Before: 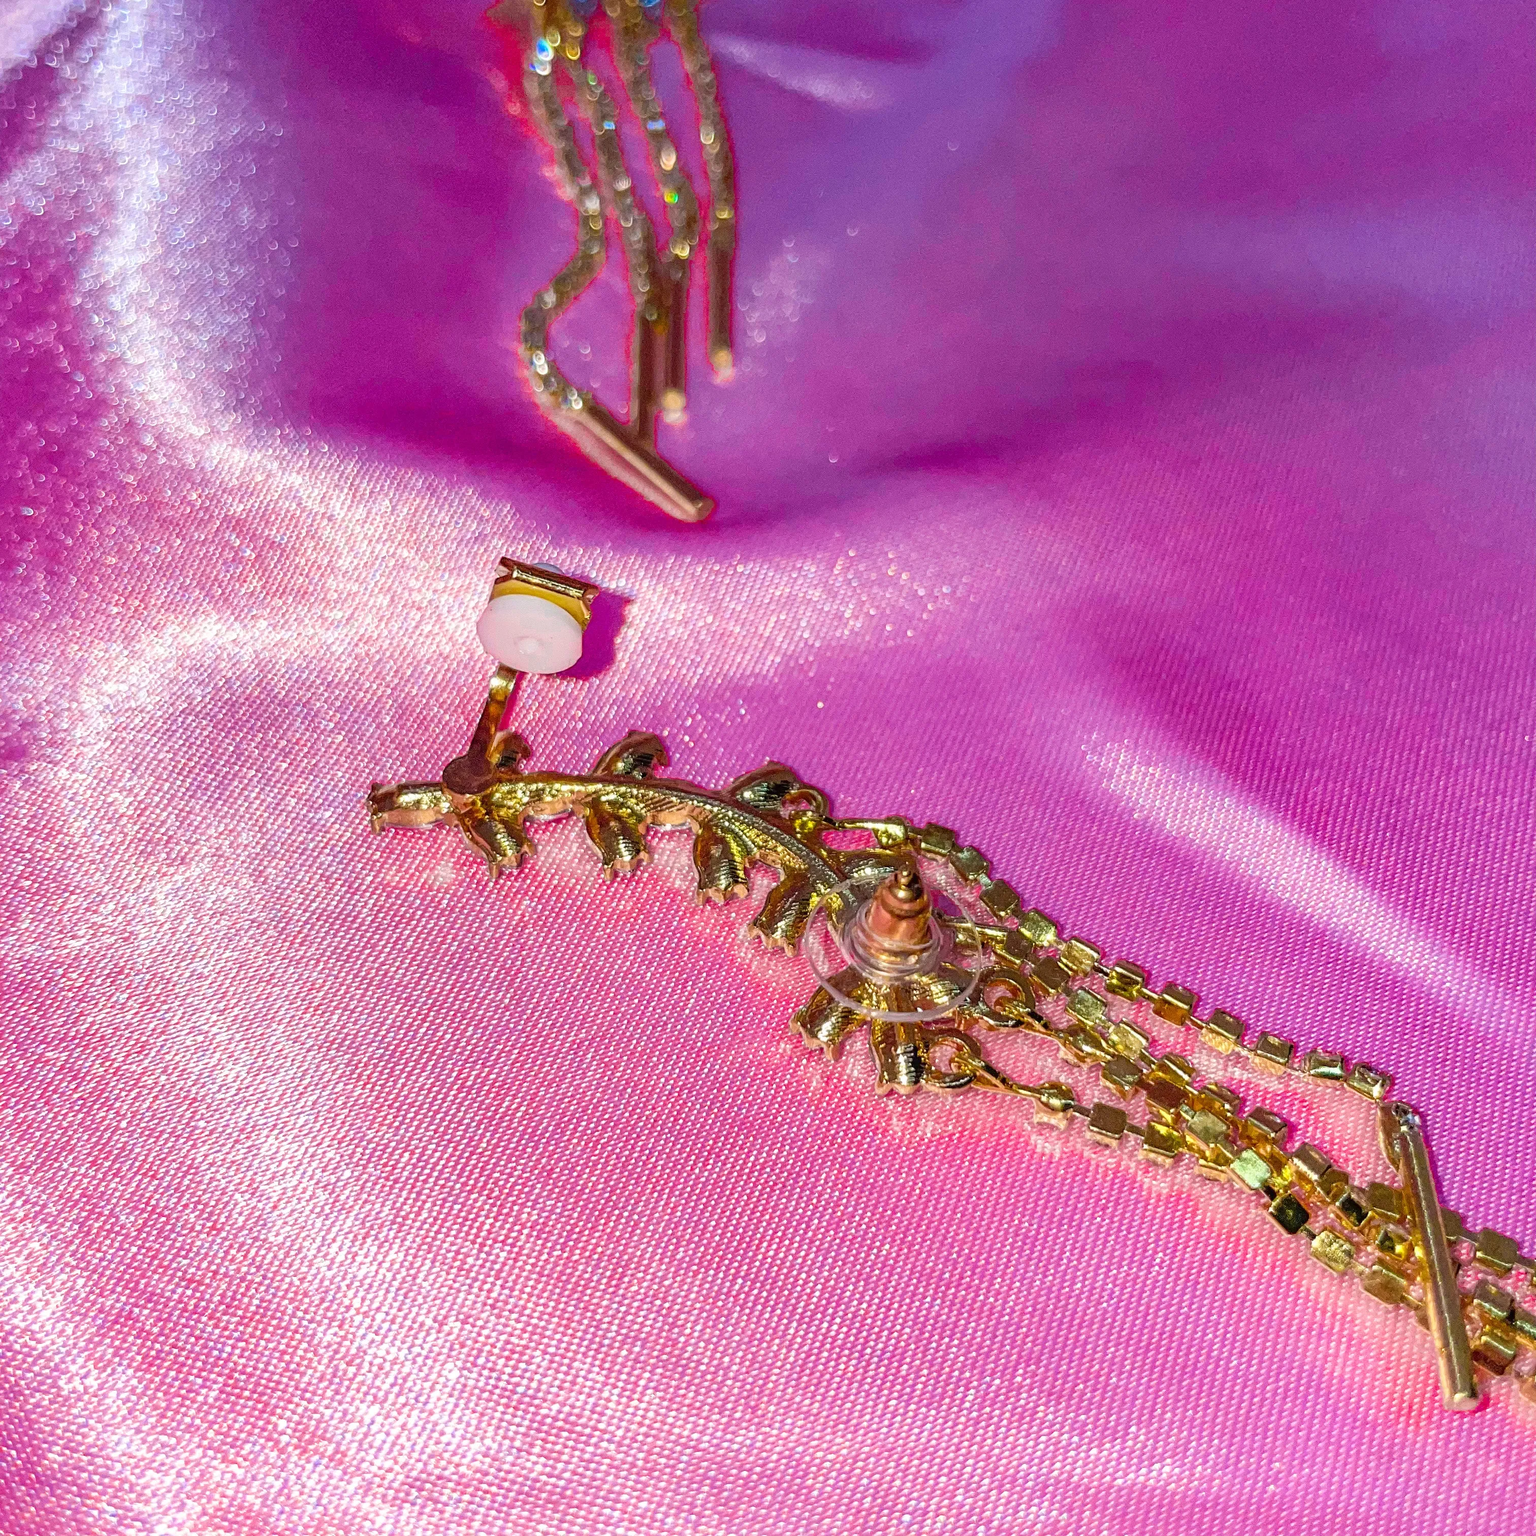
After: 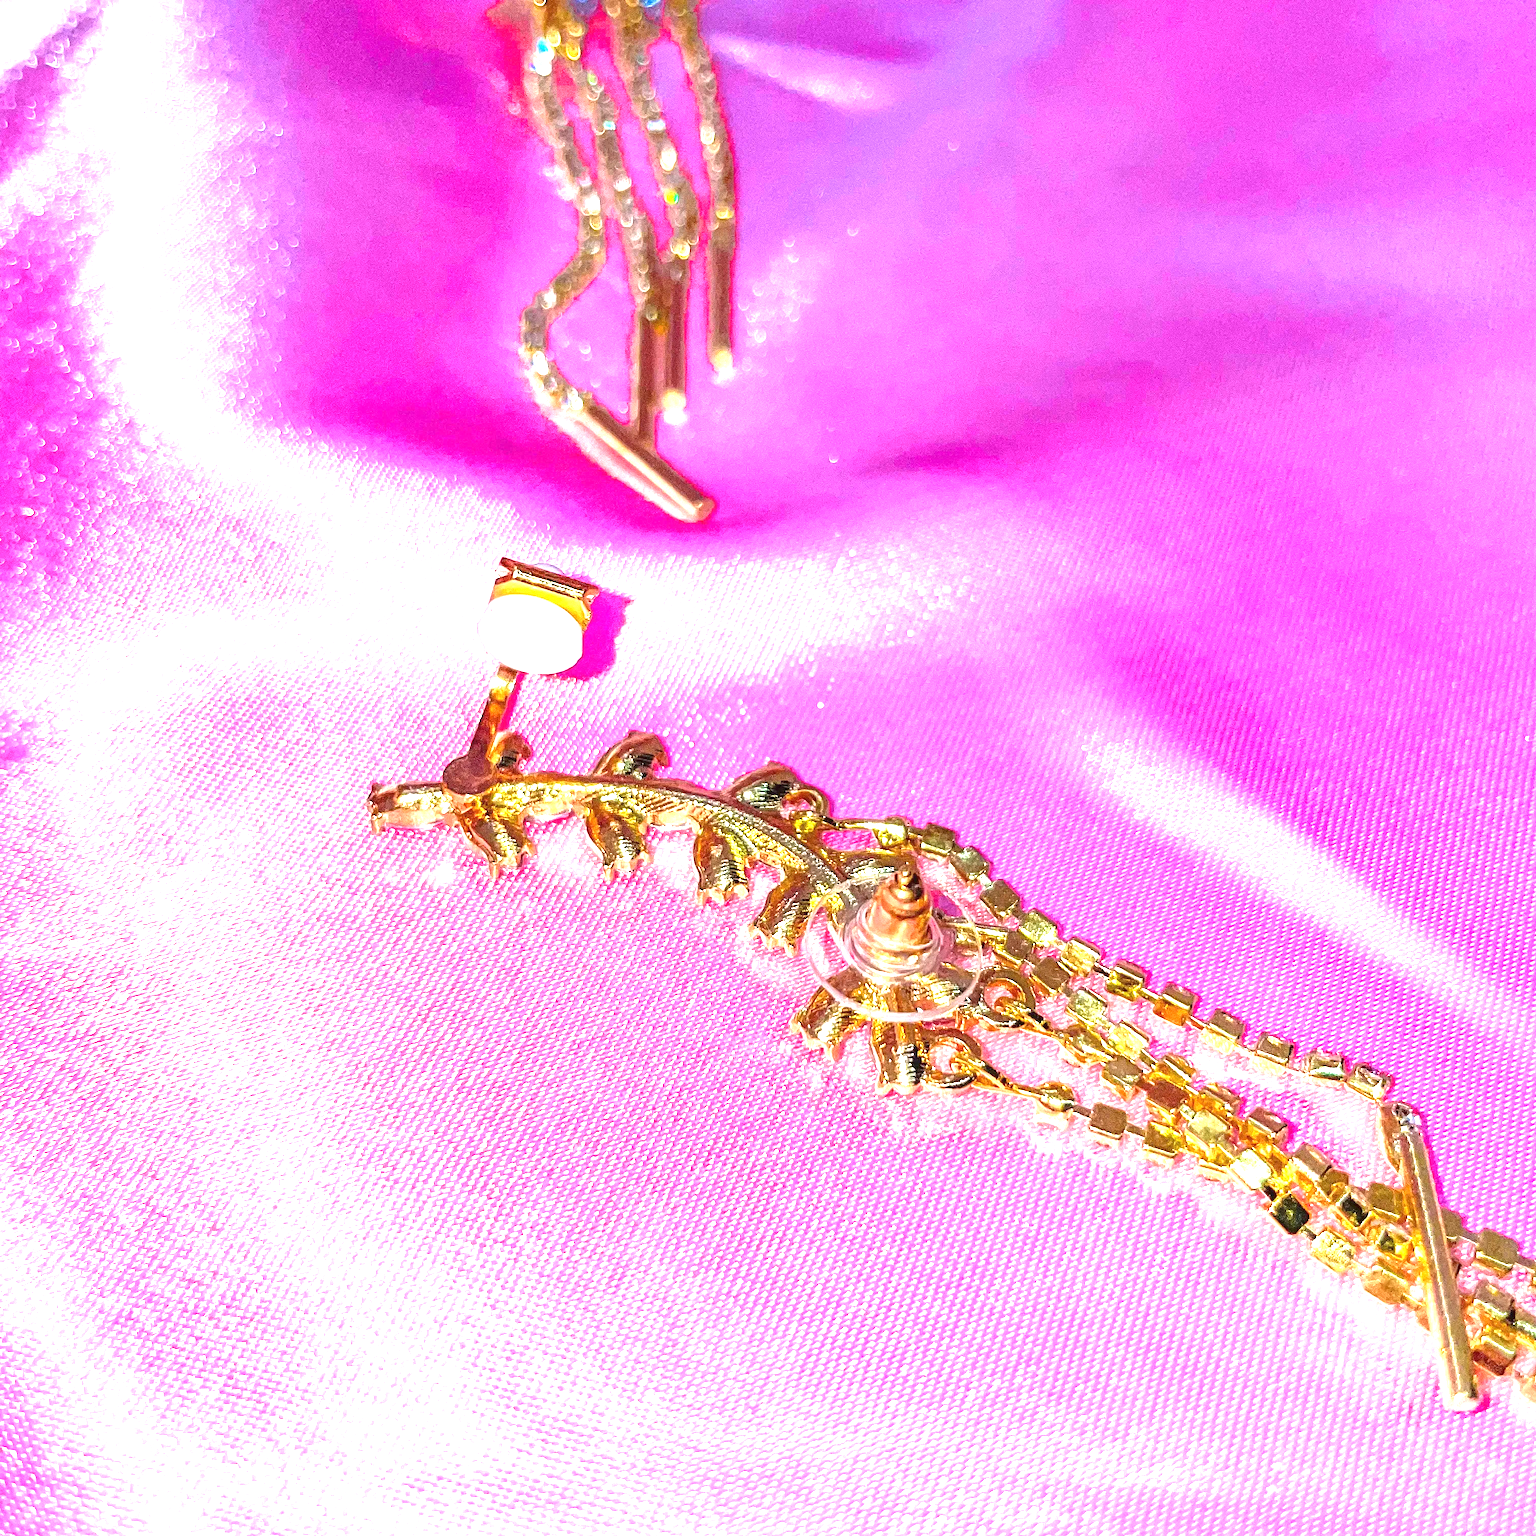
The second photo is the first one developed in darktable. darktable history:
exposure: black level correction 0, exposure 1.744 EV, compensate exposure bias true, compensate highlight preservation false
